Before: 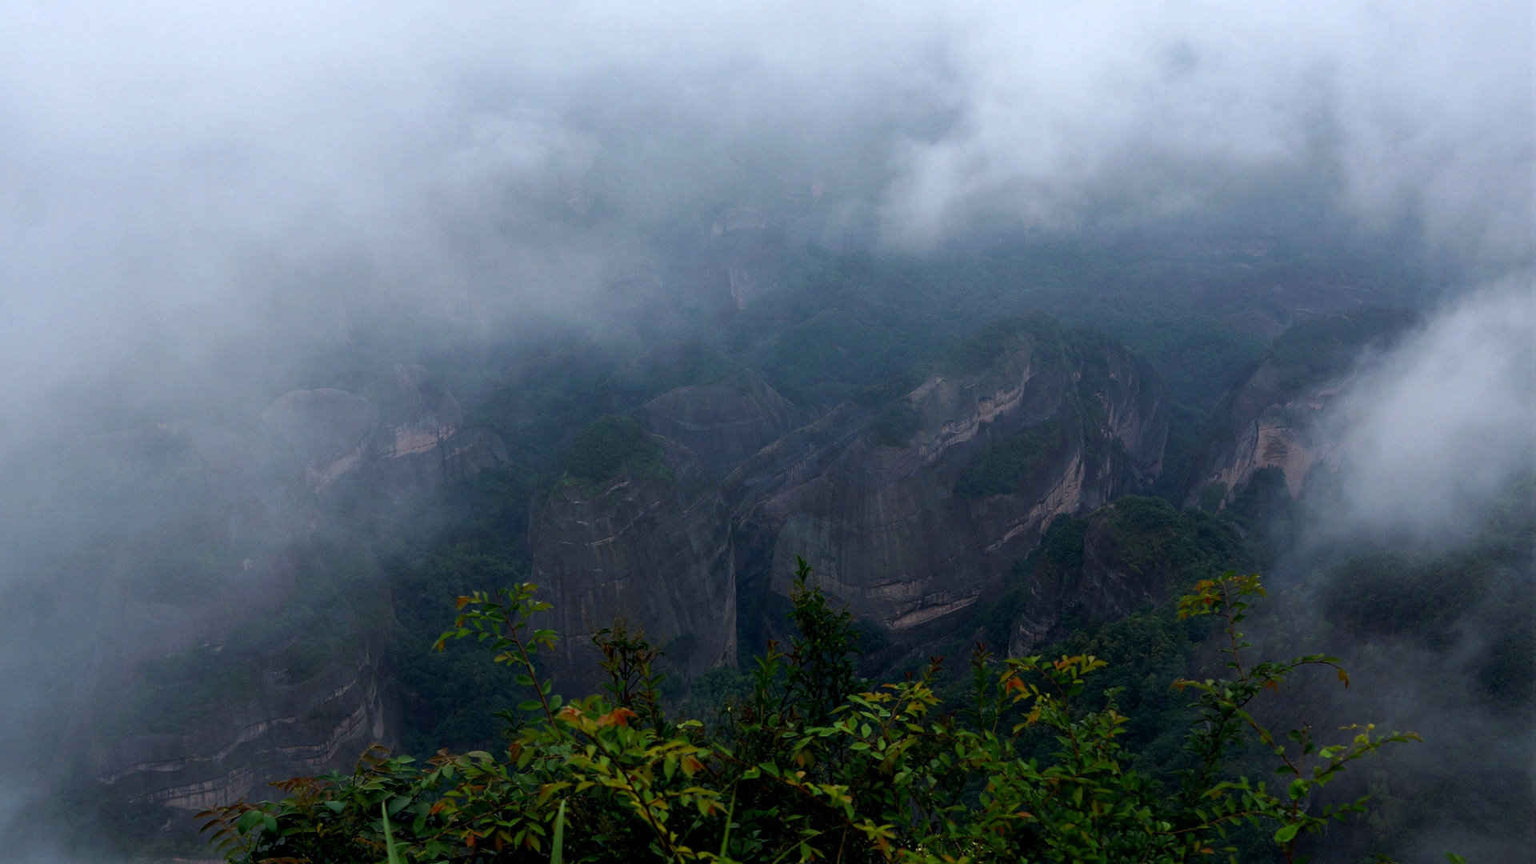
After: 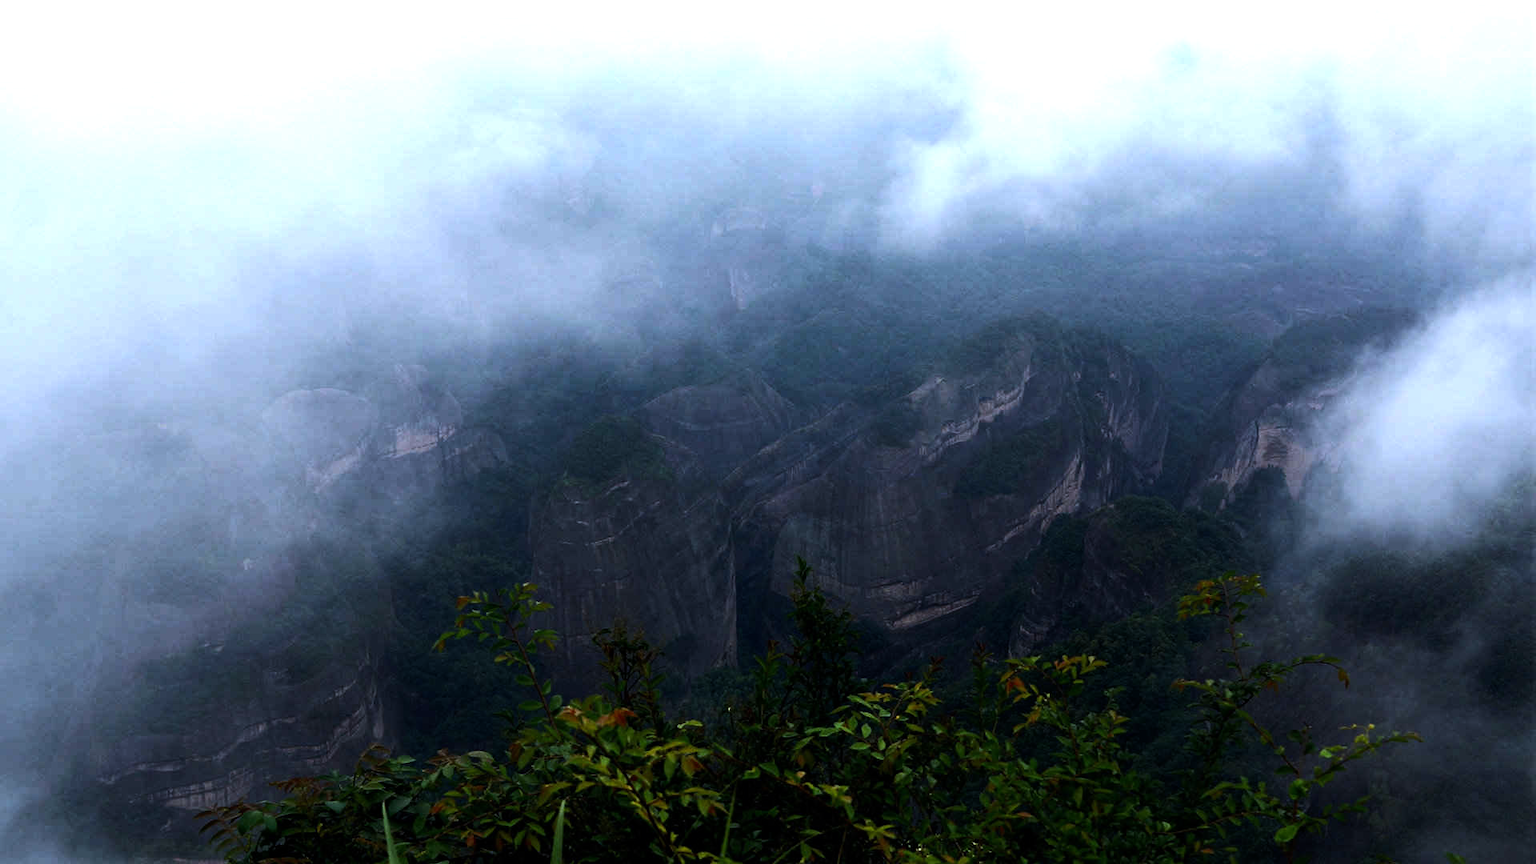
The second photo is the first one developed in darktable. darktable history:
tone equalizer: -8 EV -1.08 EV, -7 EV -1.01 EV, -6 EV -0.867 EV, -5 EV -0.578 EV, -3 EV 0.578 EV, -2 EV 0.867 EV, -1 EV 1.01 EV, +0 EV 1.08 EV, edges refinement/feathering 500, mask exposure compensation -1.57 EV, preserve details no
white balance: red 0.954, blue 1.079
